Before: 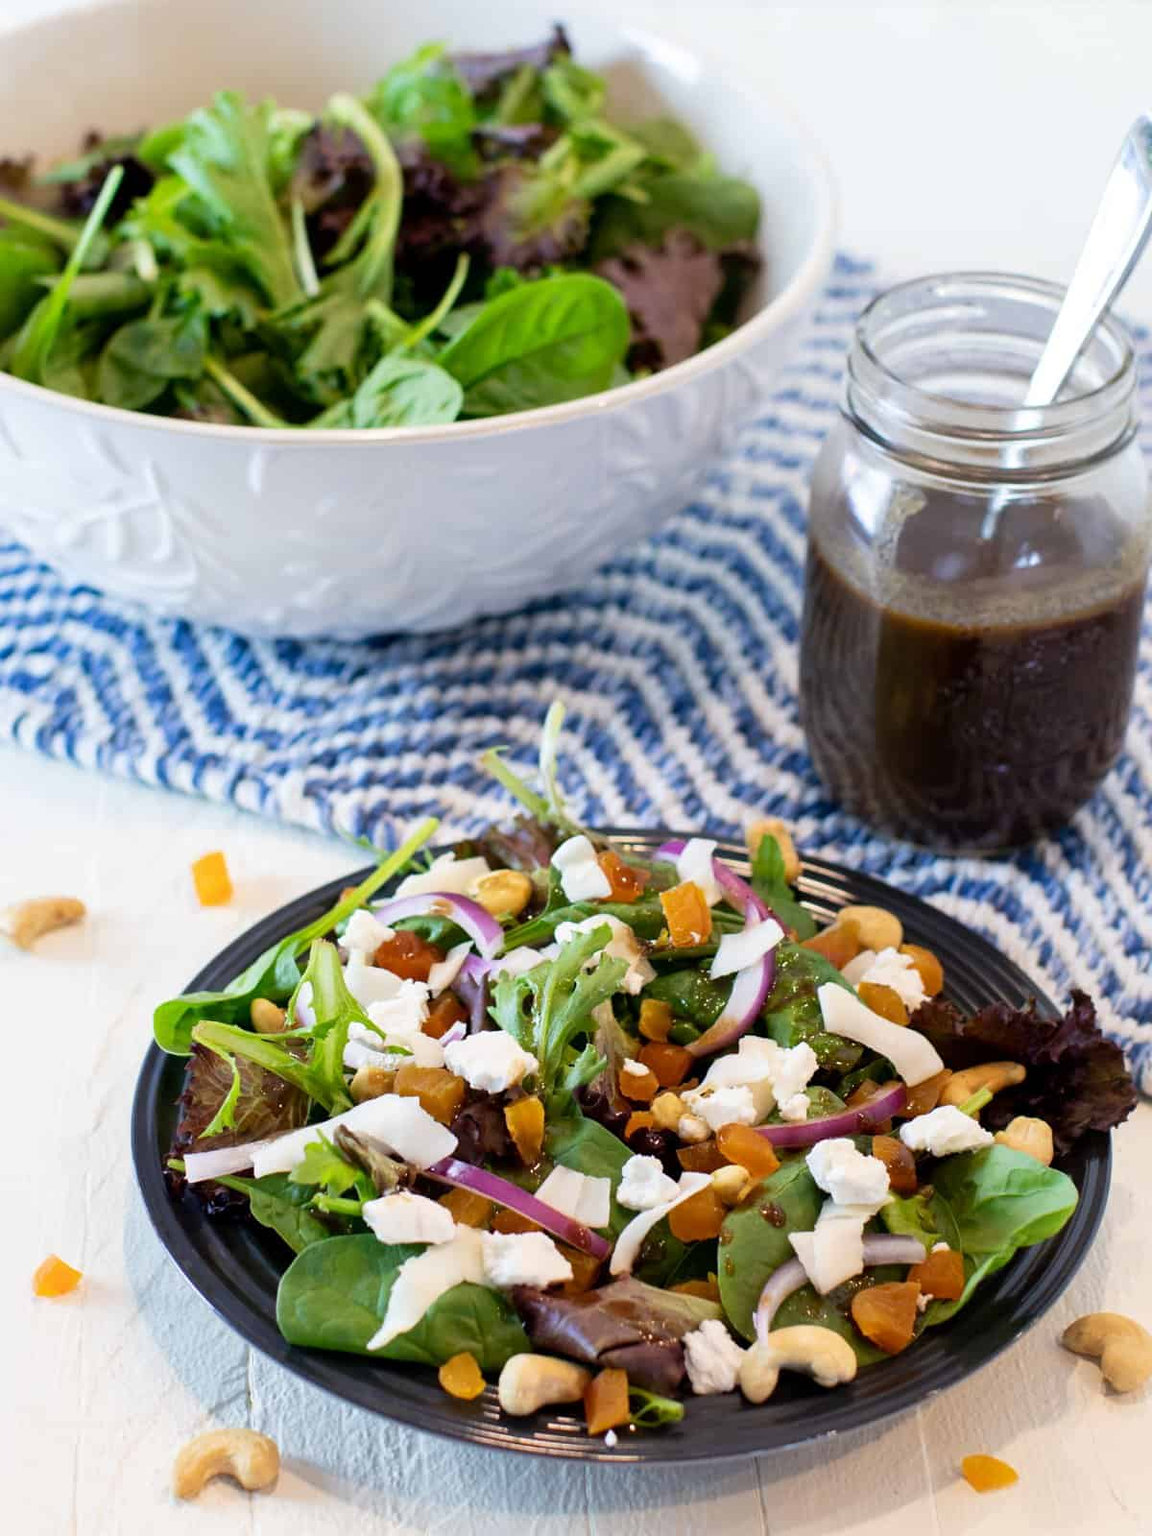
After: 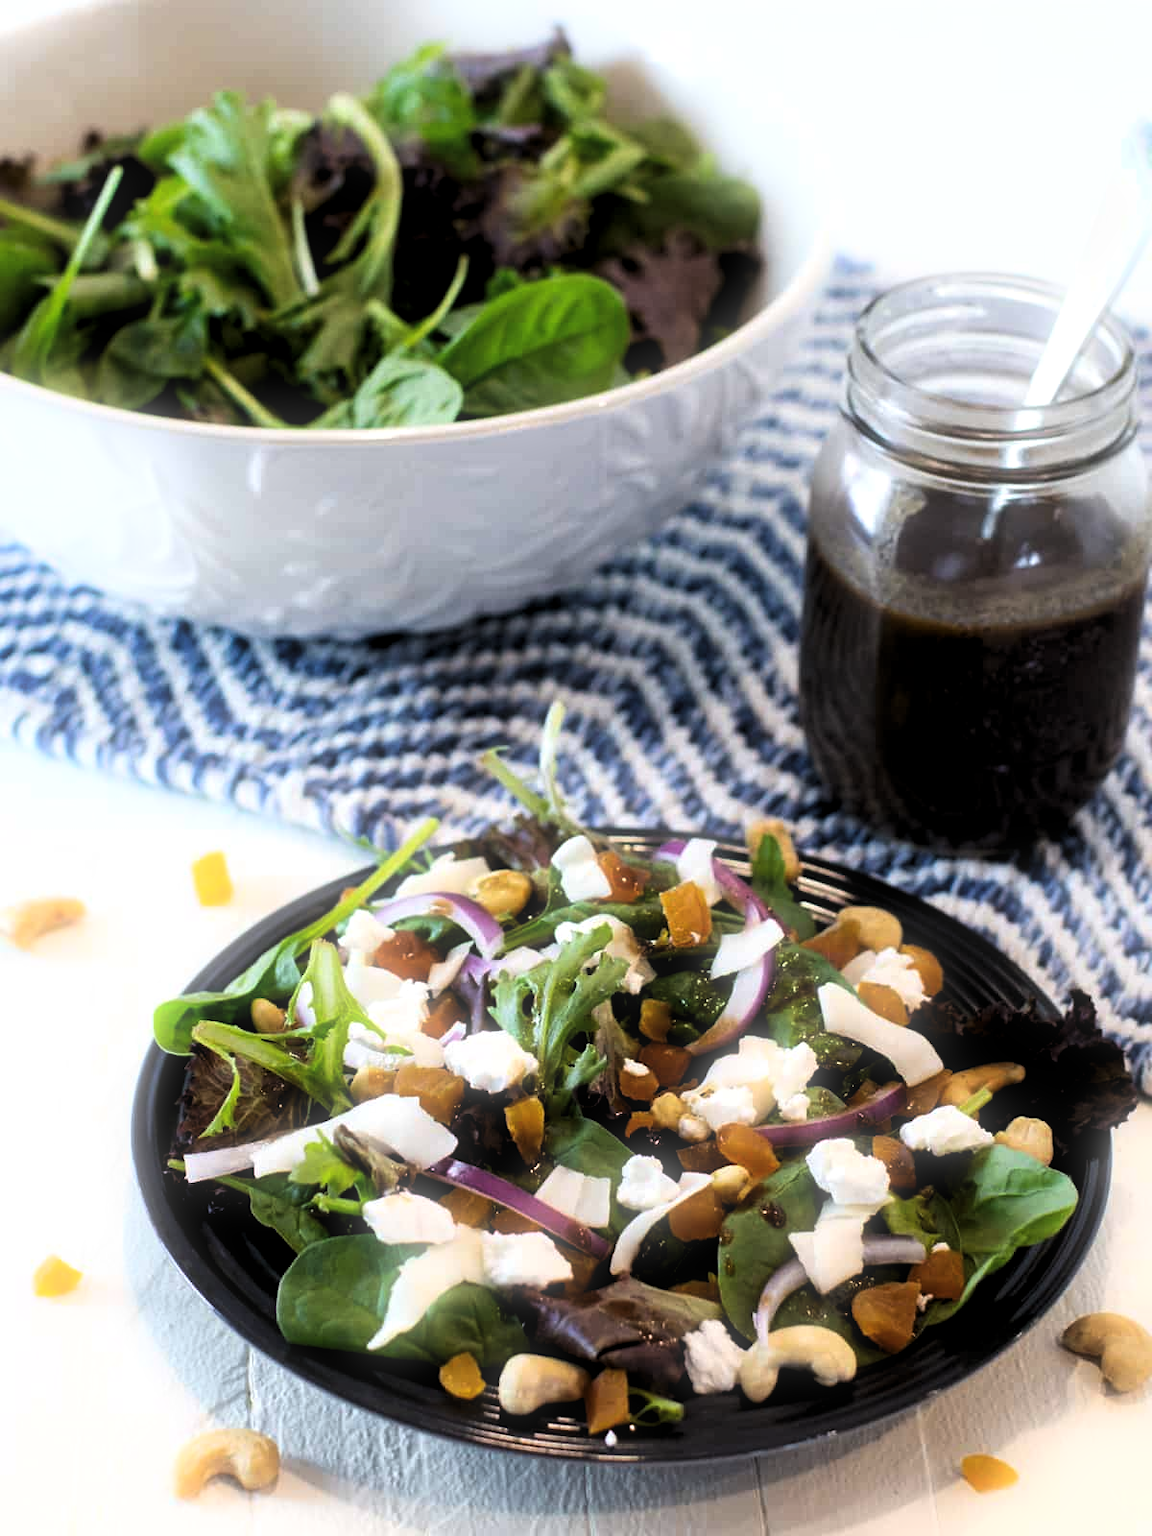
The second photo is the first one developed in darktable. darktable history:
bloom: size 5%, threshold 95%, strength 15%
levels: levels [0.101, 0.578, 0.953]
